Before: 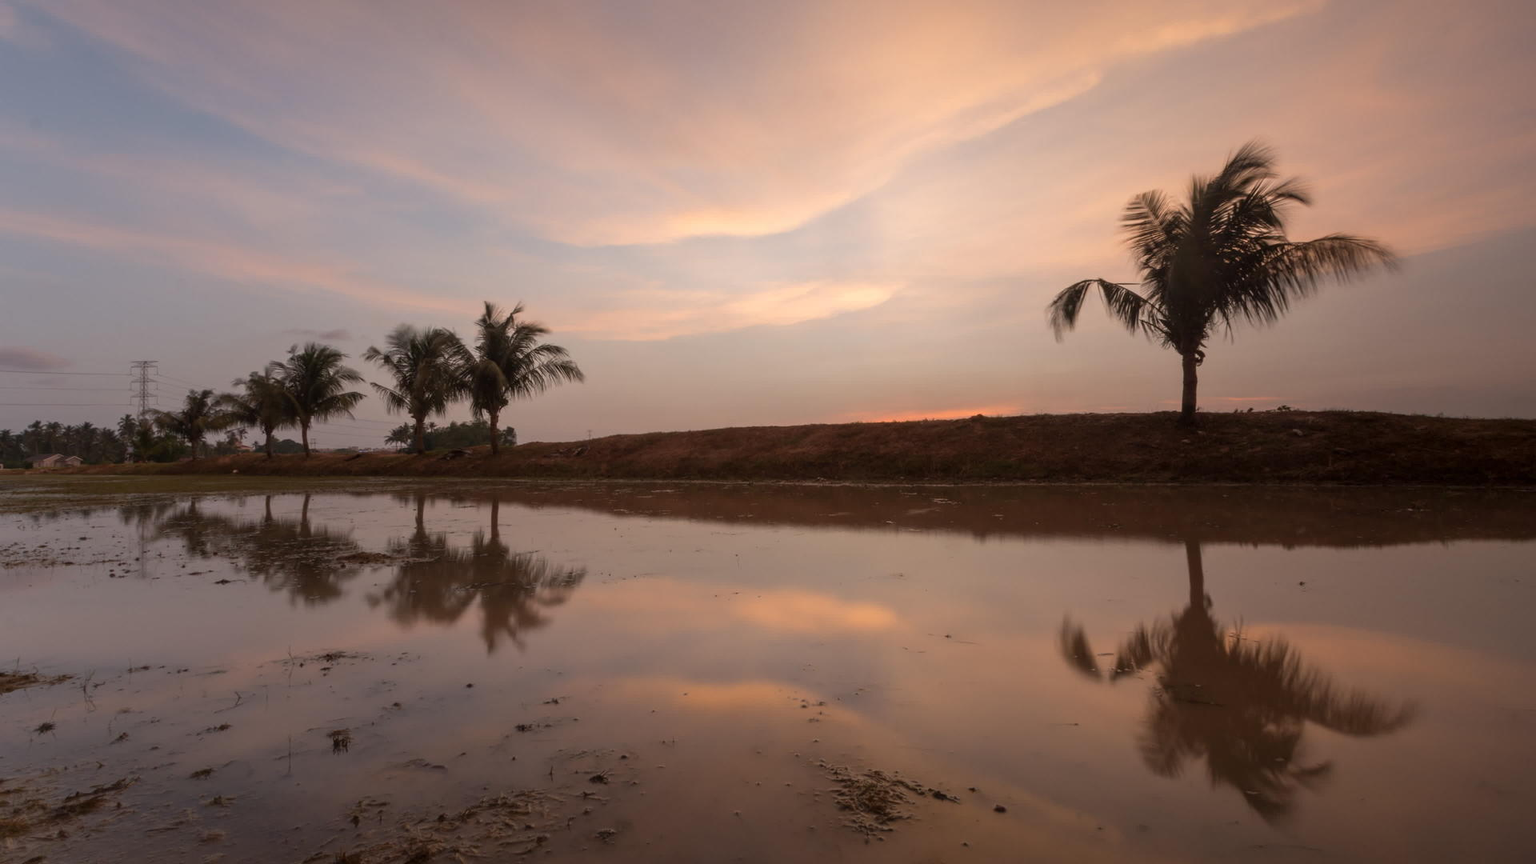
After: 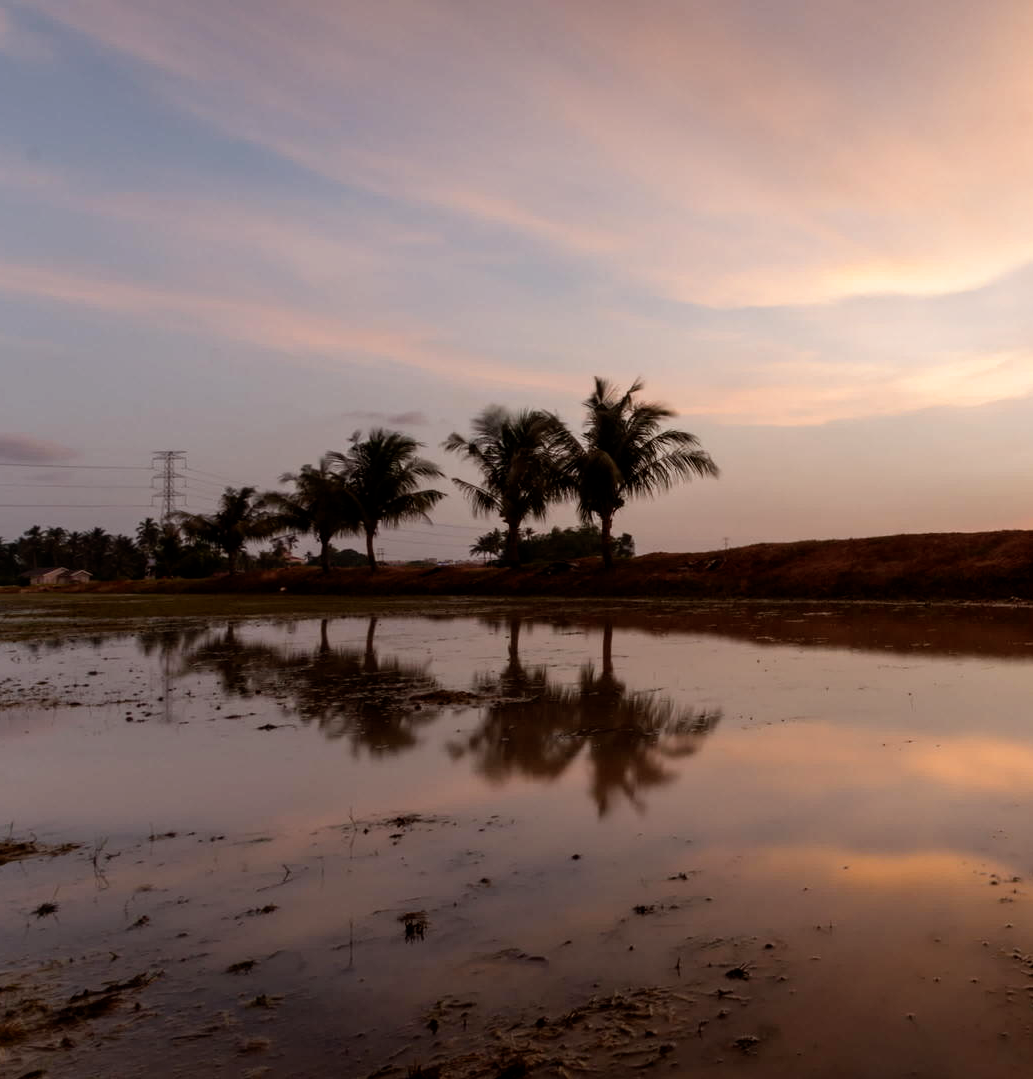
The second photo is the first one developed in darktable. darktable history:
filmic rgb: black relative exposure -8.7 EV, white relative exposure 2.7 EV, threshold 3 EV, target black luminance 0%, hardness 6.25, latitude 75%, contrast 1.325, highlights saturation mix -5%, preserve chrominance no, color science v5 (2021), iterations of high-quality reconstruction 0, enable highlight reconstruction true
crop: left 0.587%, right 45.588%, bottom 0.086%
